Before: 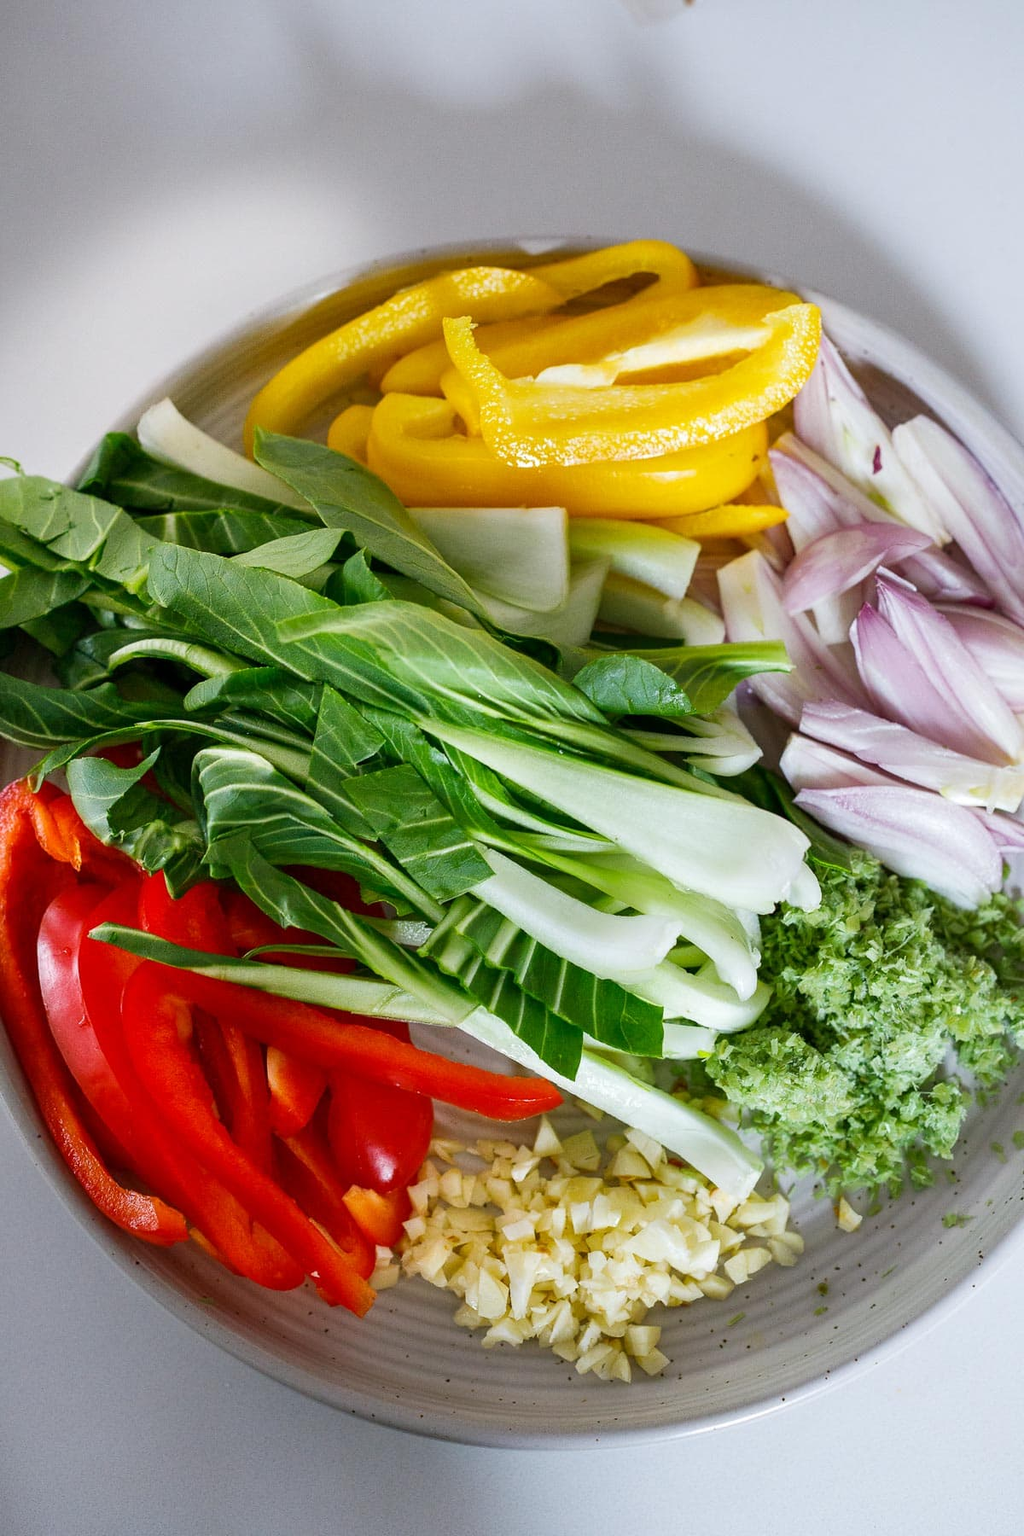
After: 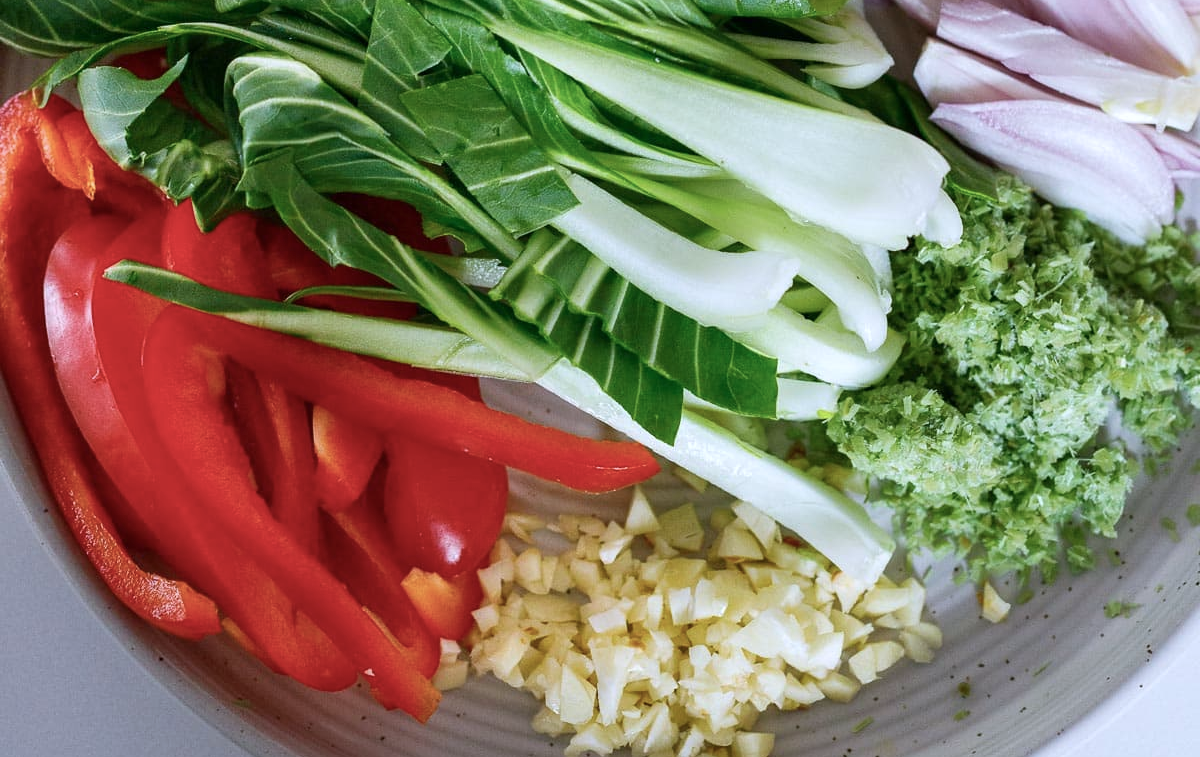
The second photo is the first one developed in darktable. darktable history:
color calibration: illuminant as shot in camera, x 0.358, y 0.373, temperature 4628.91 K, gamut compression 2.97
crop: top 45.651%, bottom 12.274%
